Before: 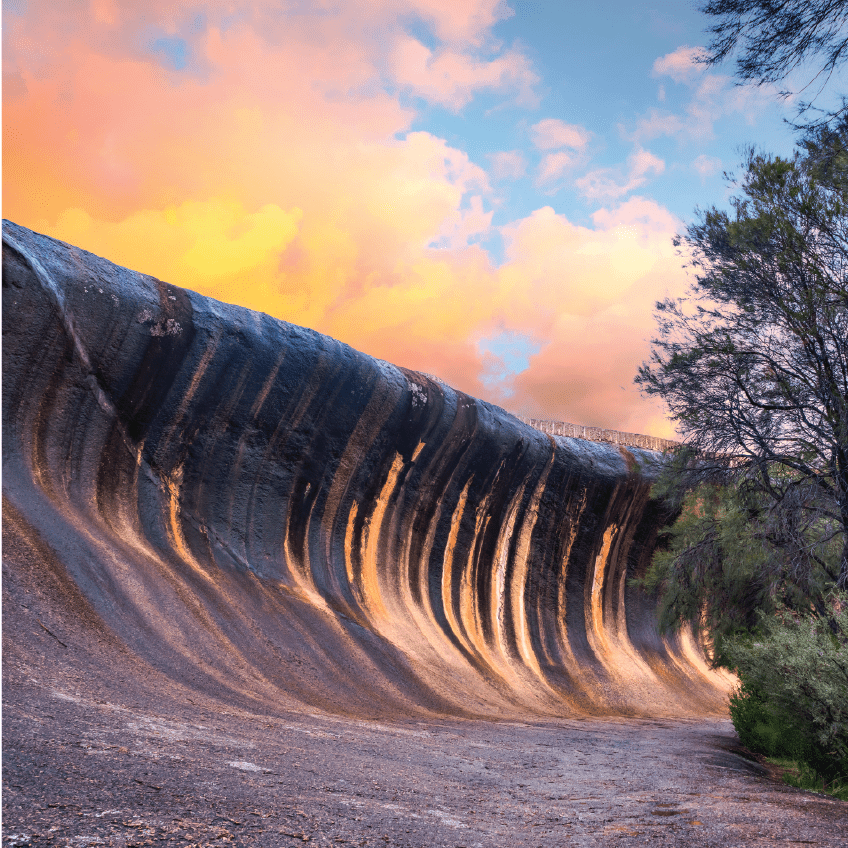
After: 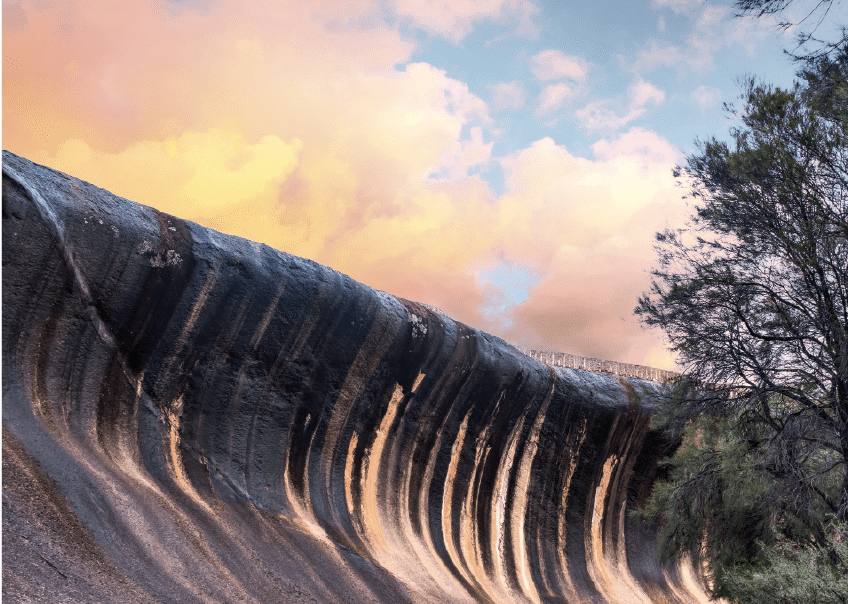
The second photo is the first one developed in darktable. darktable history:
crop and rotate: top 8.207%, bottom 20.463%
local contrast: mode bilateral grid, contrast 19, coarseness 51, detail 119%, midtone range 0.2
contrast brightness saturation: contrast 0.102, saturation -0.37
